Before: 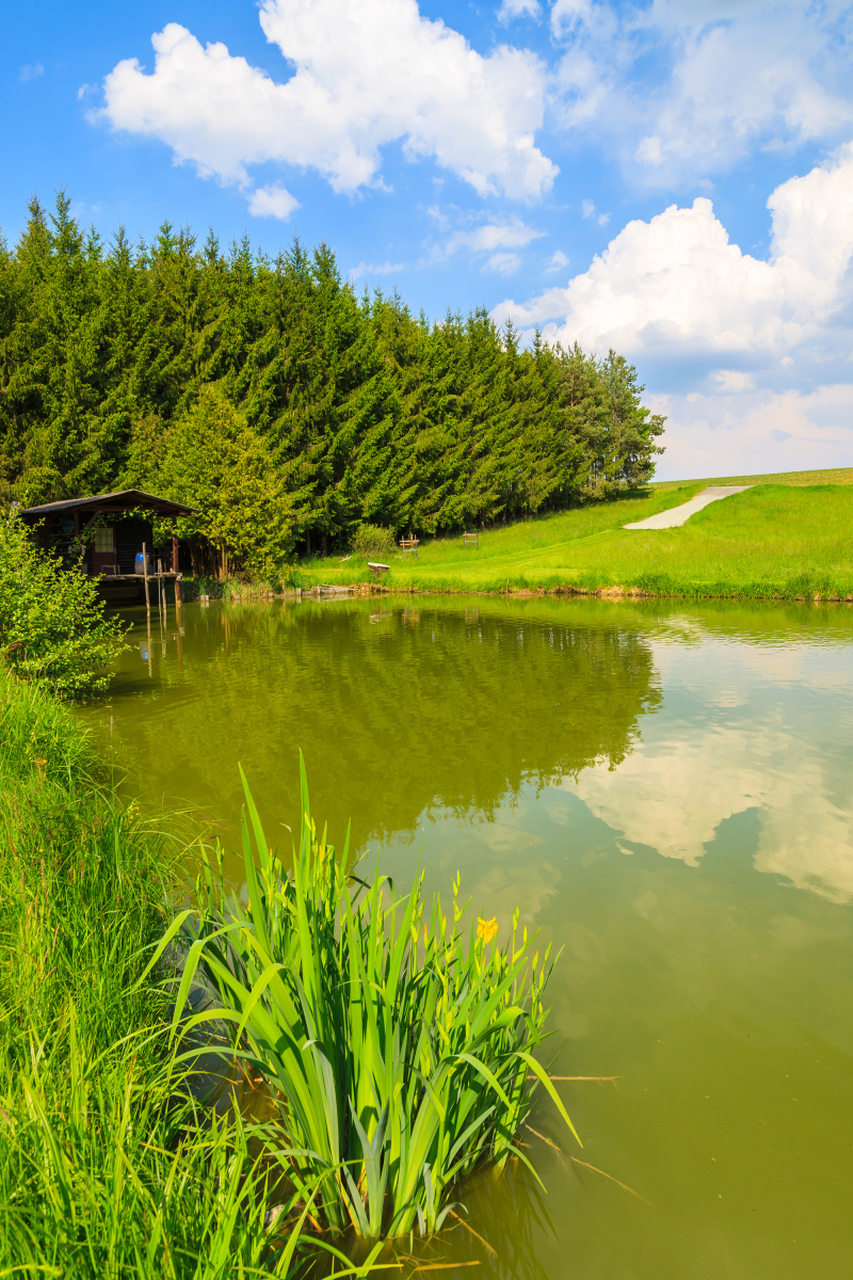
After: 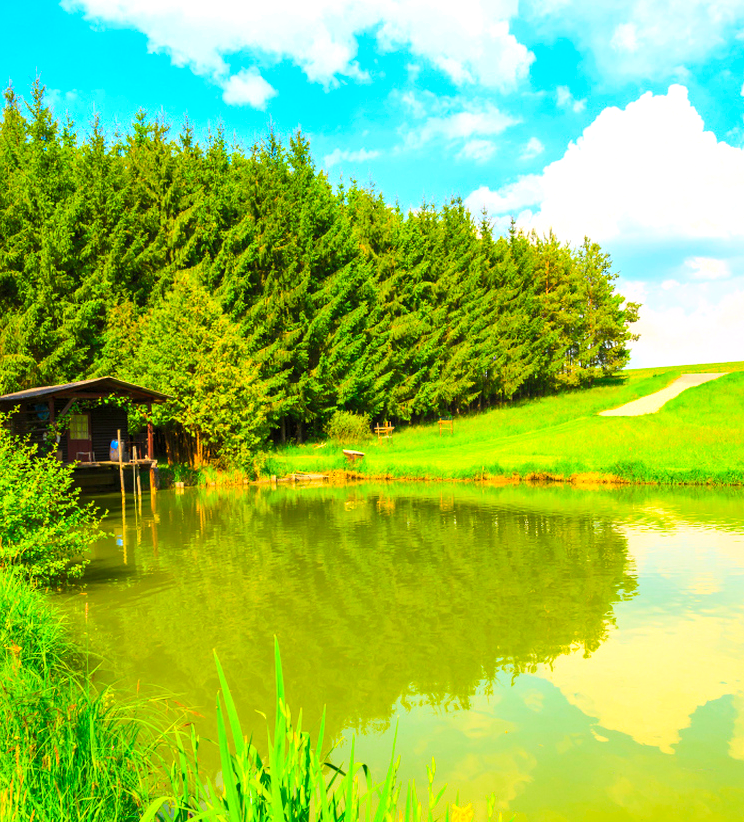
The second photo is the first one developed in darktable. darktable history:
exposure: black level correction 0.001, exposure 0.499 EV, compensate highlight preservation false
crop: left 3.042%, top 8.888%, right 9.669%, bottom 26.85%
contrast brightness saturation: contrast 0.203, brightness 0.199, saturation 0.79
